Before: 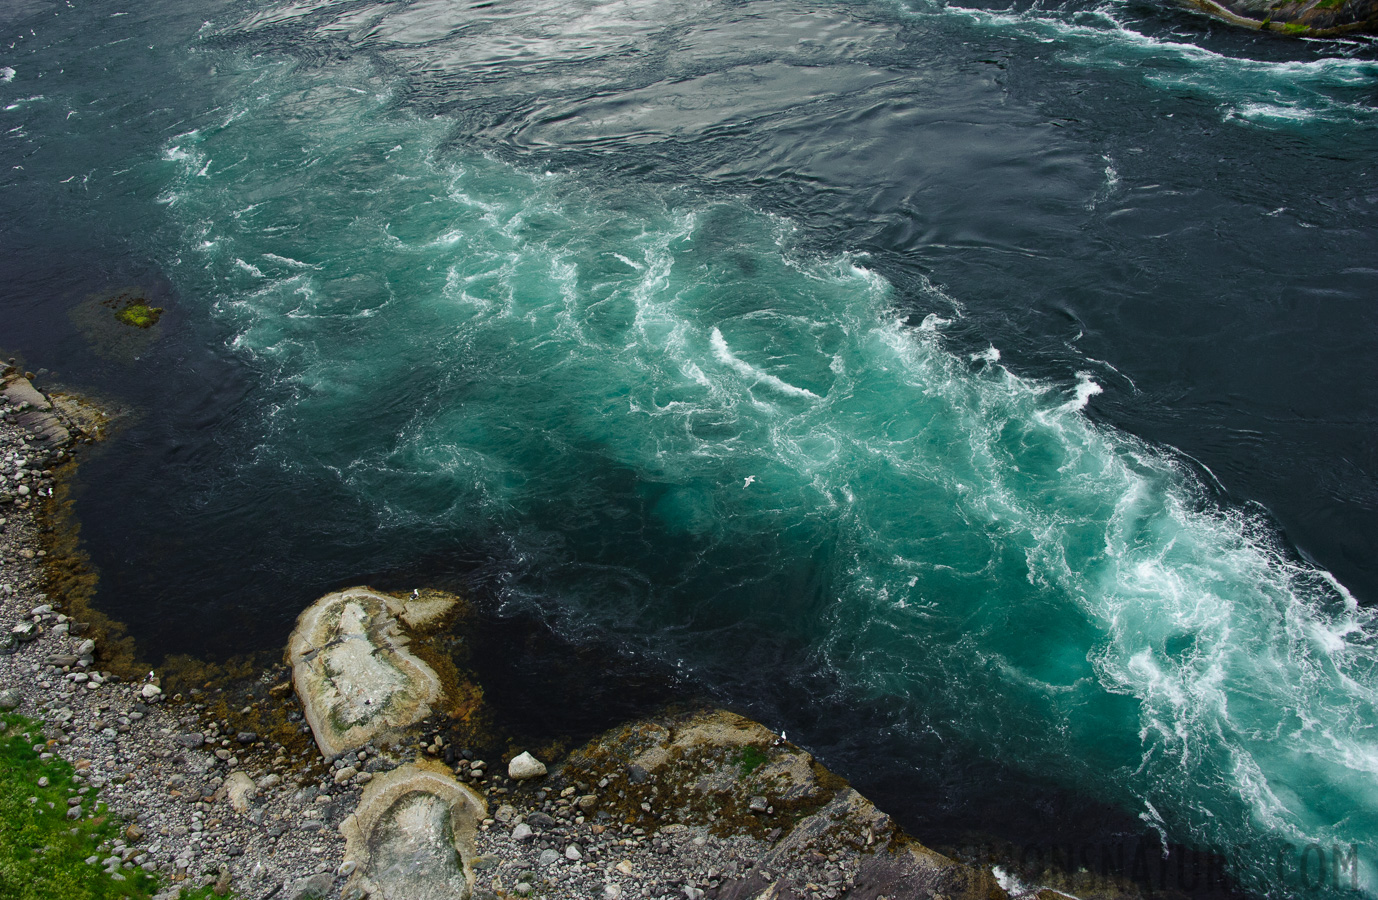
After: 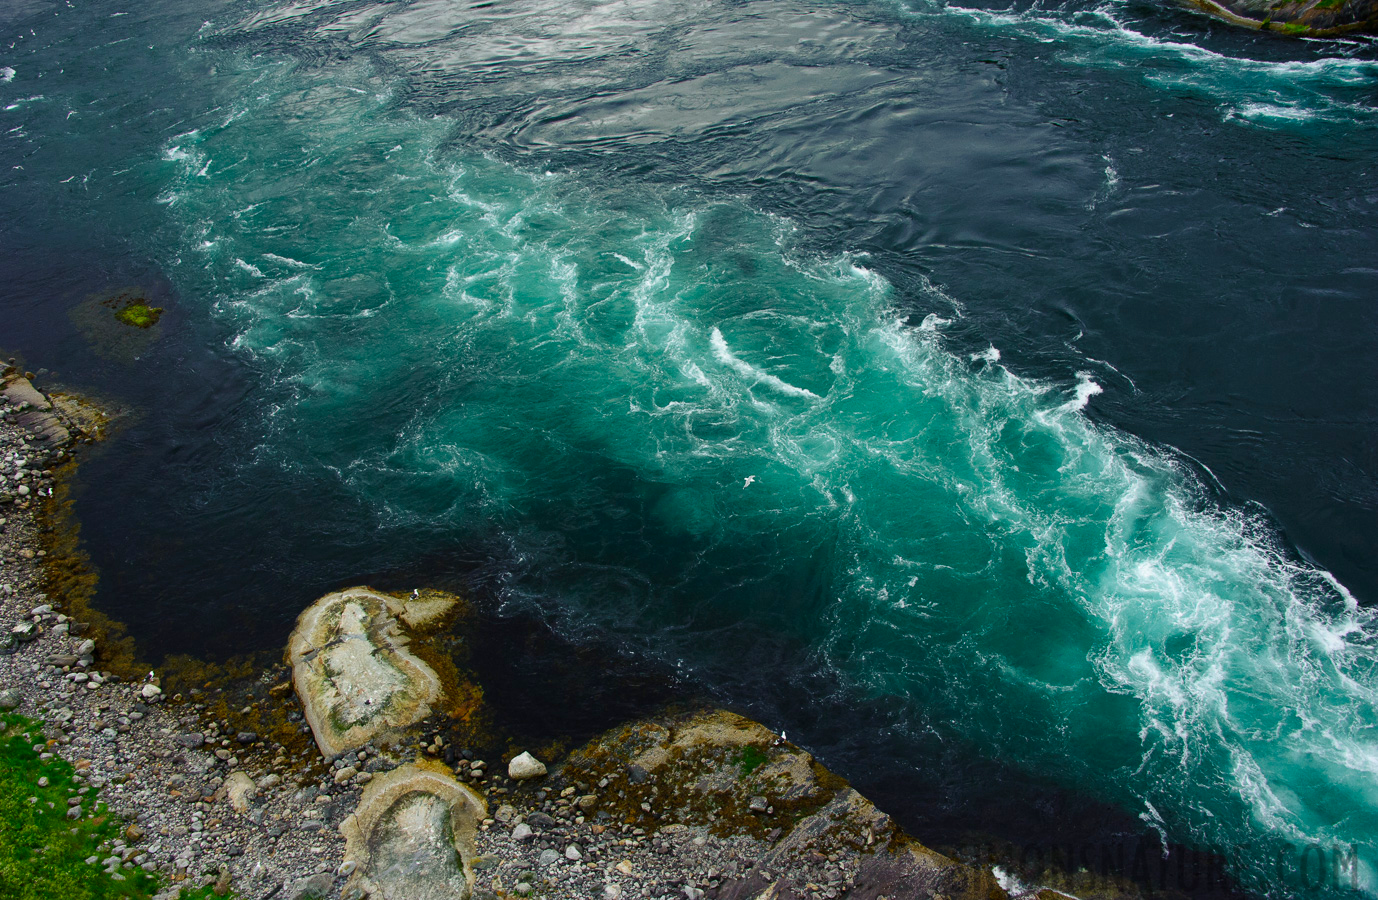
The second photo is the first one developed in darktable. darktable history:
contrast brightness saturation: brightness -0.022, saturation 0.34
